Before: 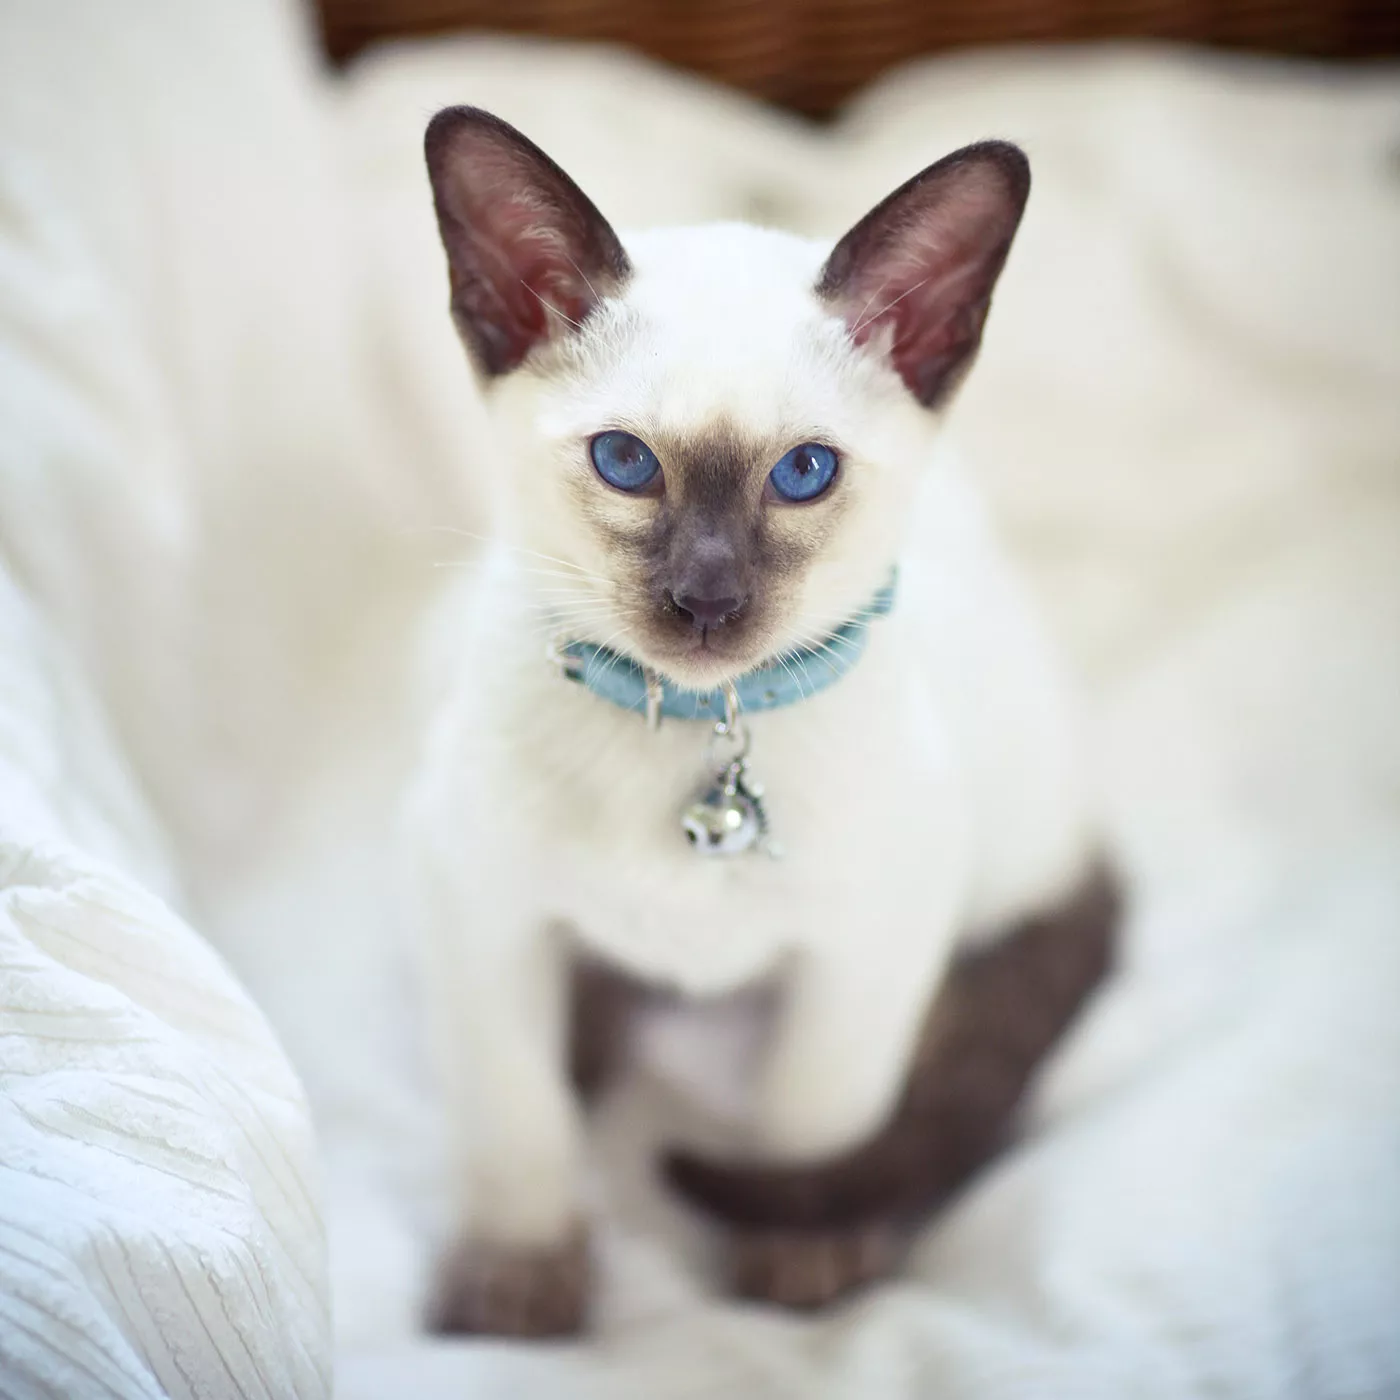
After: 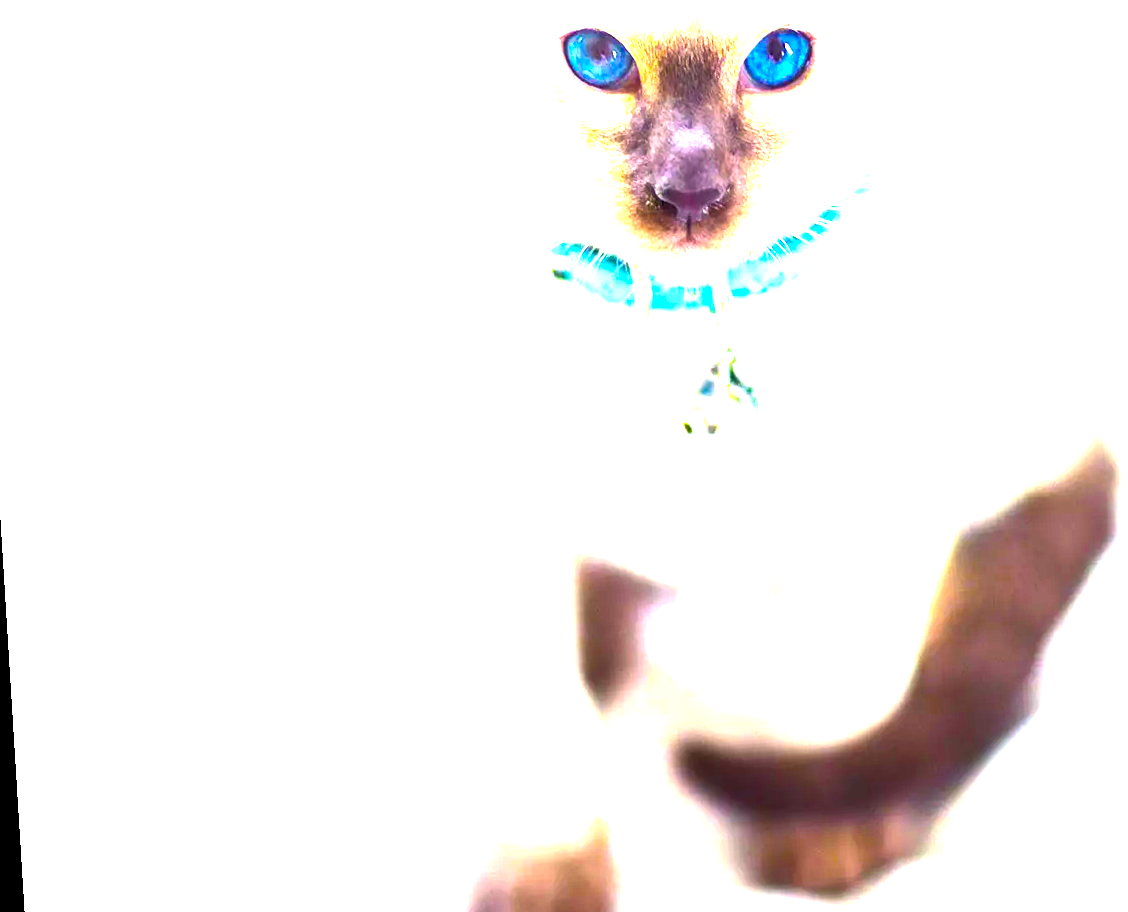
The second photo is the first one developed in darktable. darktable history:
crop: top 26.531%, right 17.959%
rotate and perspective: rotation -3.52°, crop left 0.036, crop right 0.964, crop top 0.081, crop bottom 0.919
color balance rgb: linear chroma grading › global chroma 20%, perceptual saturation grading › global saturation 65%, perceptual saturation grading › highlights 60%, perceptual saturation grading › mid-tones 50%, perceptual saturation grading › shadows 50%, perceptual brilliance grading › global brilliance 30%, perceptual brilliance grading › highlights 50%, perceptual brilliance grading › mid-tones 50%, perceptual brilliance grading › shadows -22%, global vibrance 20%
exposure: exposure 0.375 EV, compensate highlight preservation false
